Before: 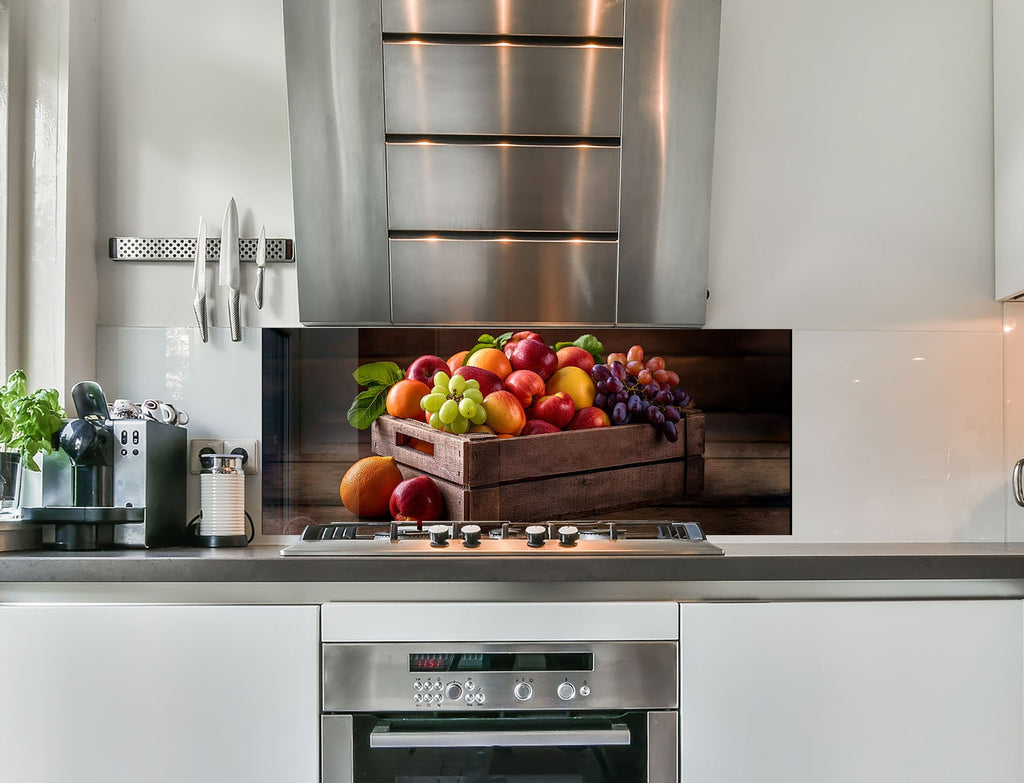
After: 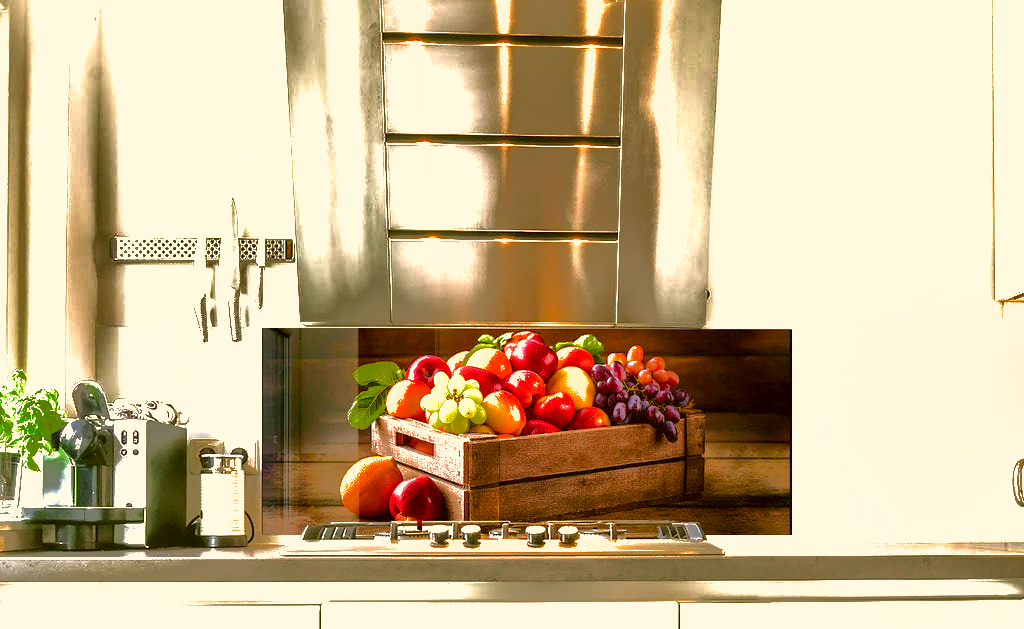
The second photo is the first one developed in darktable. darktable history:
shadows and highlights: shadows 38.09, highlights -75.07
color balance rgb: perceptual saturation grading › global saturation 20%, perceptual saturation grading › highlights -25.901%, perceptual saturation grading › shadows 50%, global vibrance 9.486%
tone equalizer: -8 EV -0.392 EV, -7 EV -0.4 EV, -6 EV -0.308 EV, -5 EV -0.194 EV, -3 EV 0.206 EV, -2 EV 0.338 EV, -1 EV 0.381 EV, +0 EV 0.394 EV
color correction: highlights a* 8.3, highlights b* 15.68, shadows a* -0.4, shadows b* 26.34
exposure: black level correction 0, exposure 1.2 EV, compensate highlight preservation false
crop: bottom 19.545%
color calibration: illuminant same as pipeline (D50), adaptation none (bypass), x 0.332, y 0.334, temperature 5020.33 K
contrast brightness saturation: saturation -0.048
